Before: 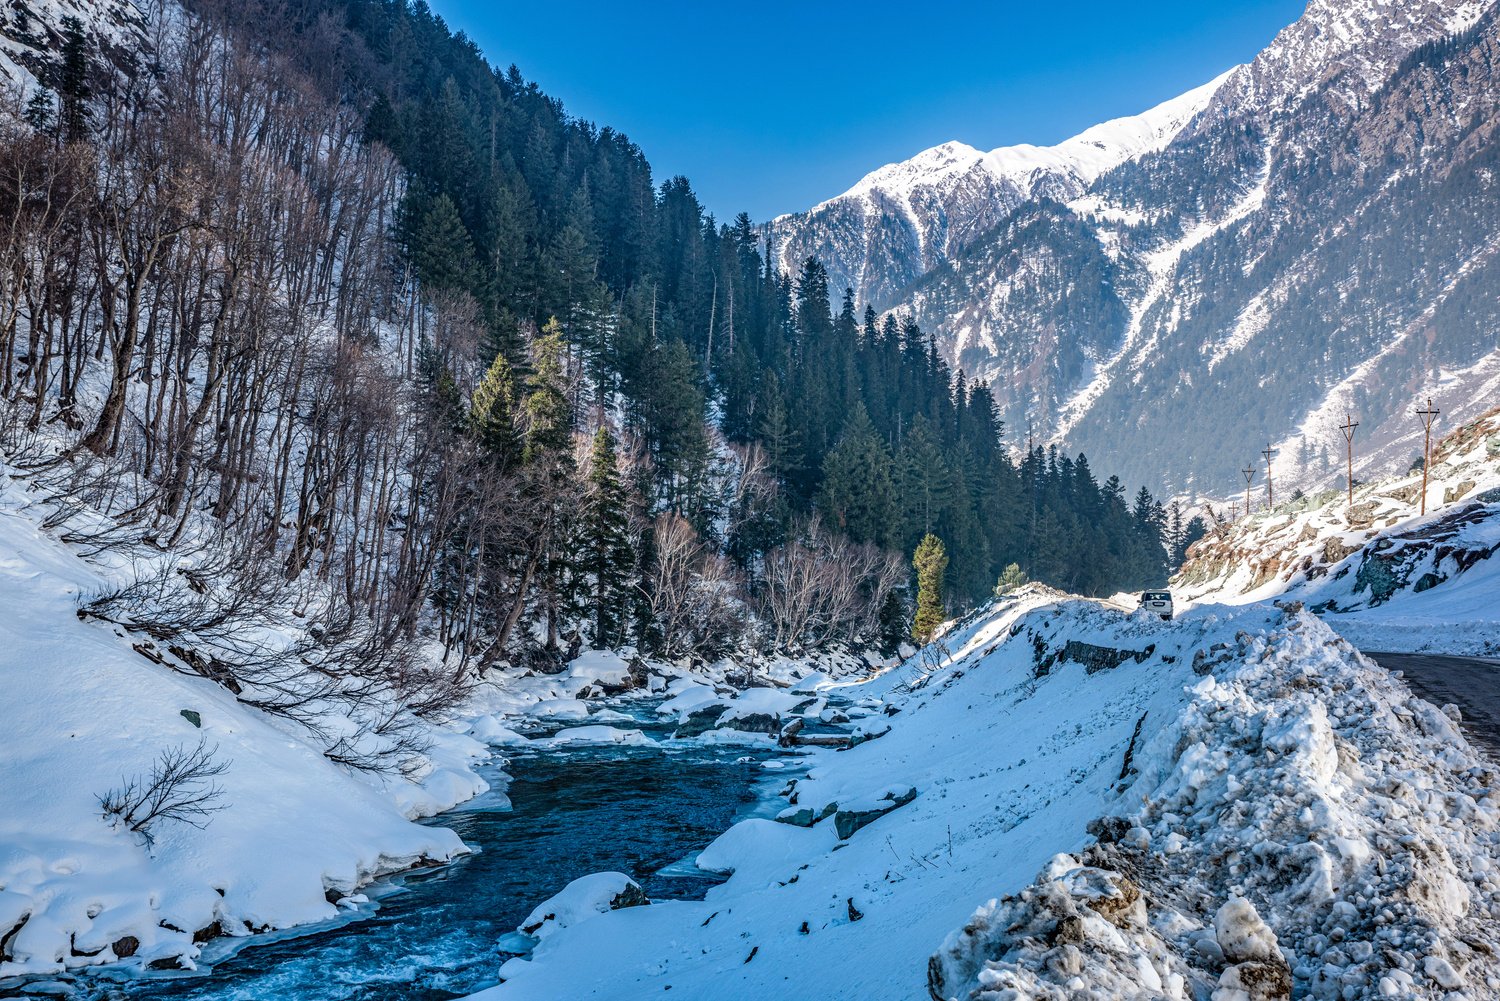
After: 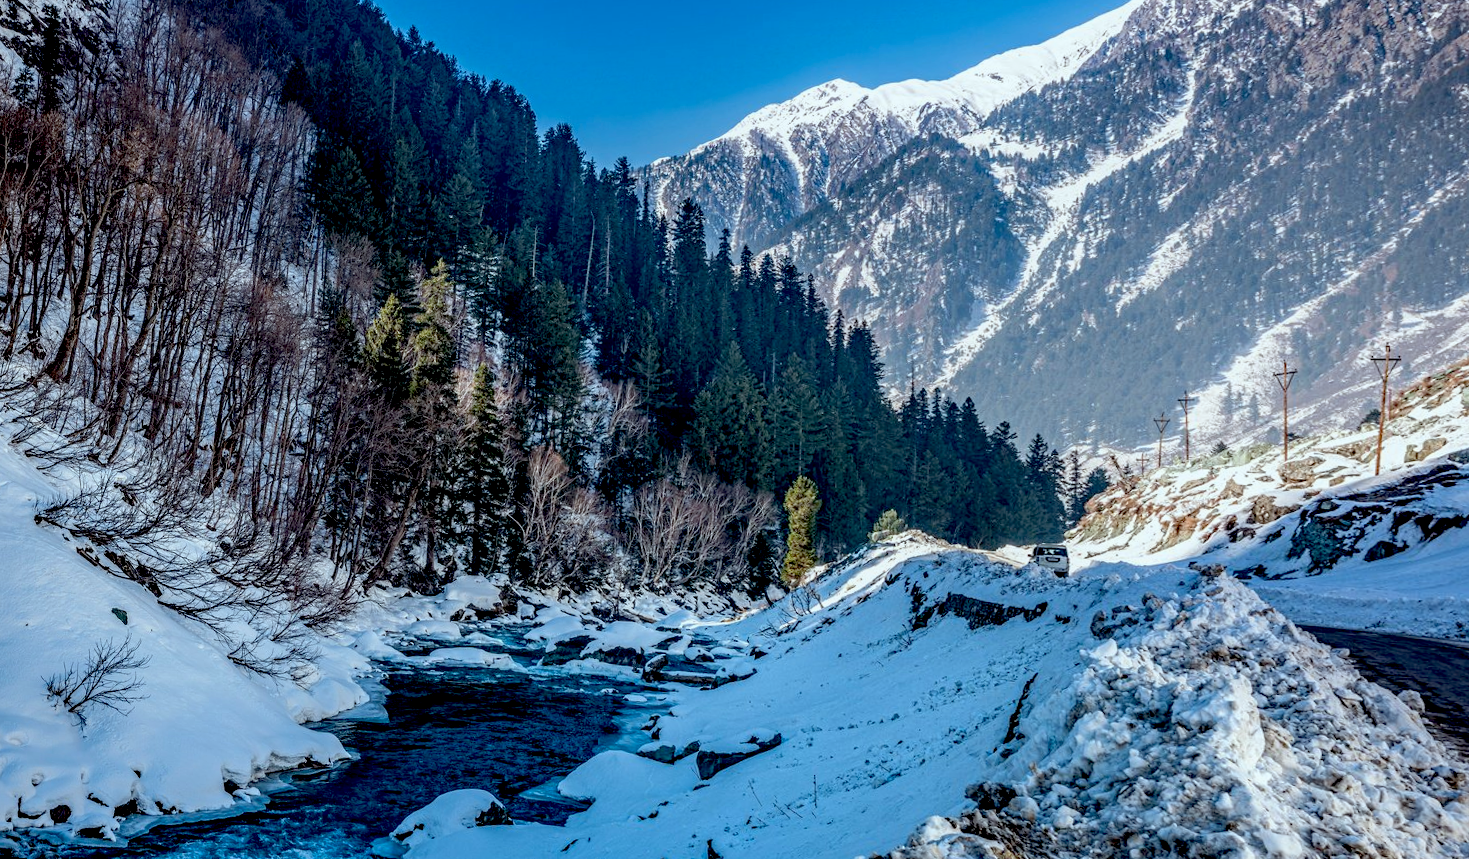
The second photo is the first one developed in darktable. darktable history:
rotate and perspective: rotation 1.69°, lens shift (vertical) -0.023, lens shift (horizontal) -0.291, crop left 0.025, crop right 0.988, crop top 0.092, crop bottom 0.842
contrast equalizer: y [[0.5, 0.5, 0.472, 0.5, 0.5, 0.5], [0.5 ×6], [0.5 ×6], [0 ×6], [0 ×6]]
exposure: black level correction 0.029, exposure -0.073 EV, compensate highlight preservation false
color correction: highlights a* -4.98, highlights b* -3.76, shadows a* 3.83, shadows b* 4.08
